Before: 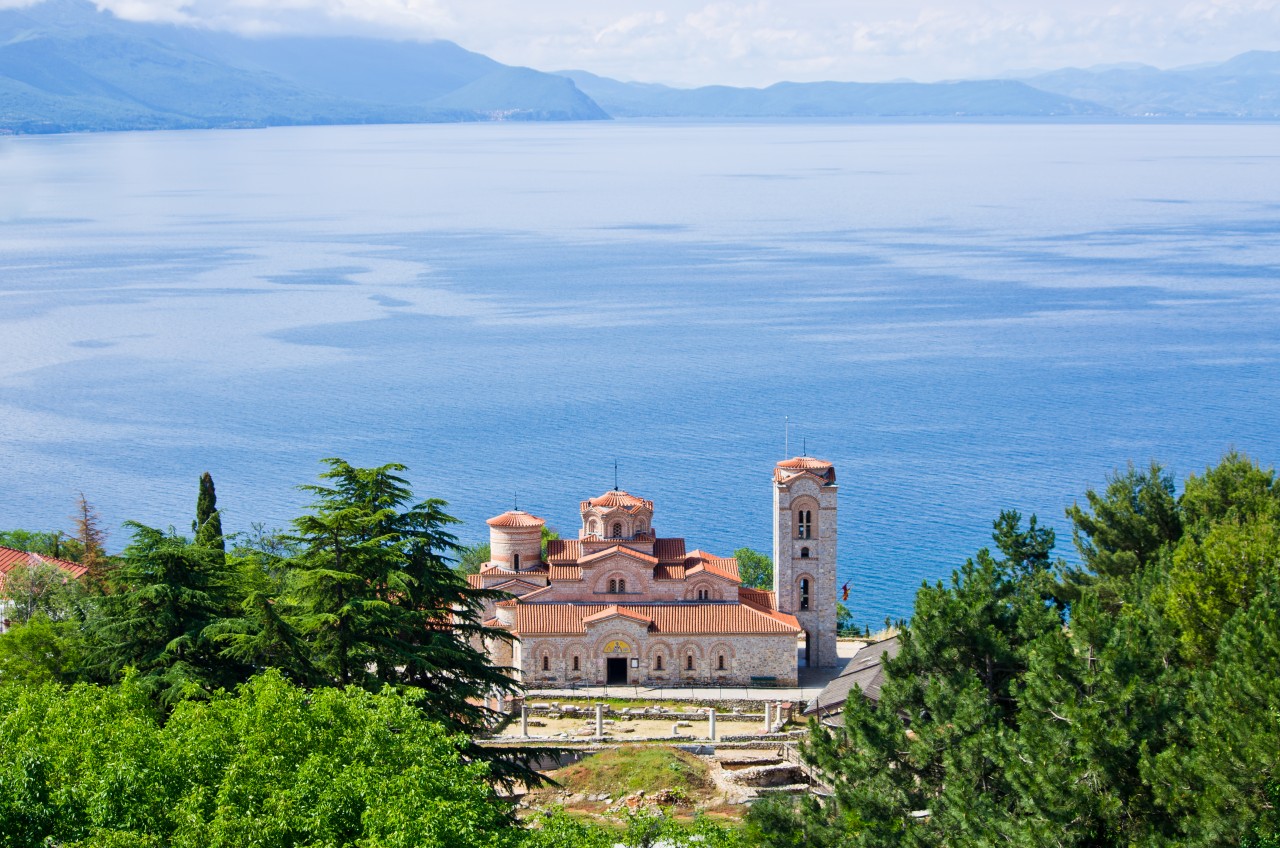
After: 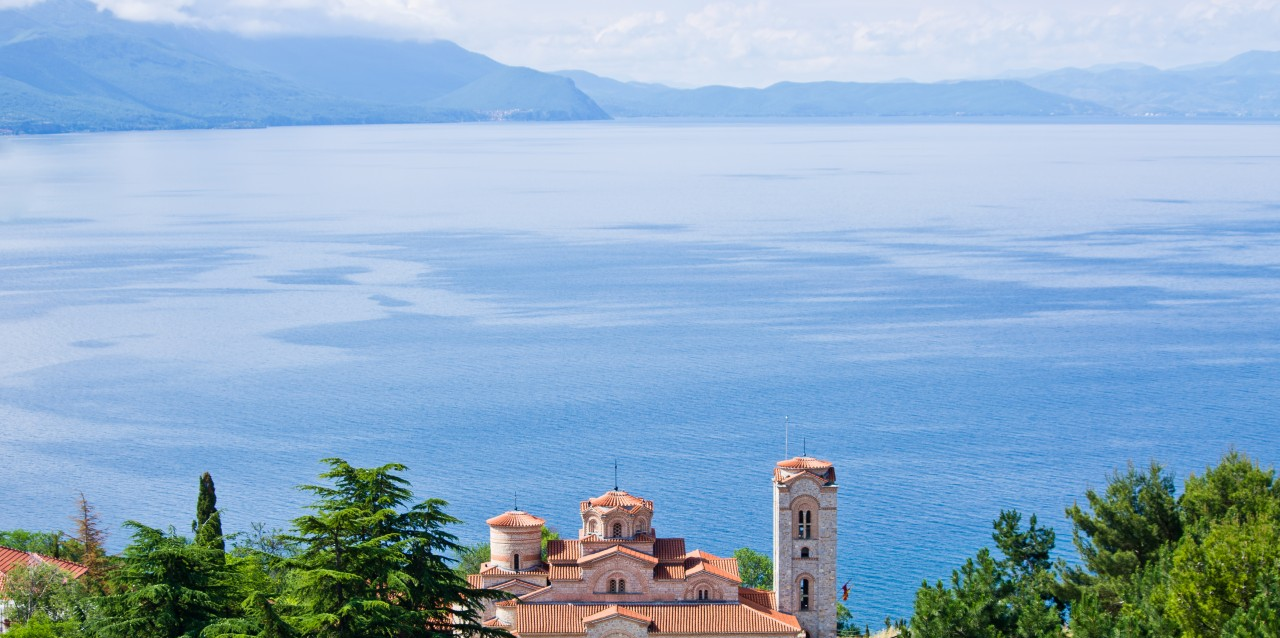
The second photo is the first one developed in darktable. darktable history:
crop: bottom 24.651%
